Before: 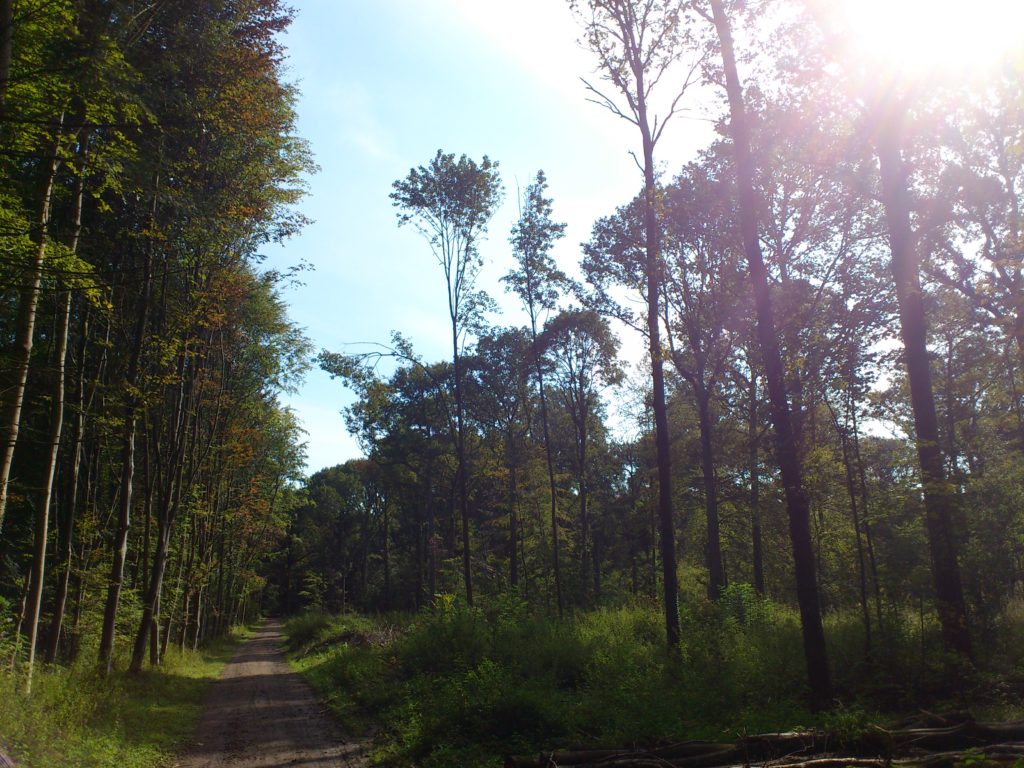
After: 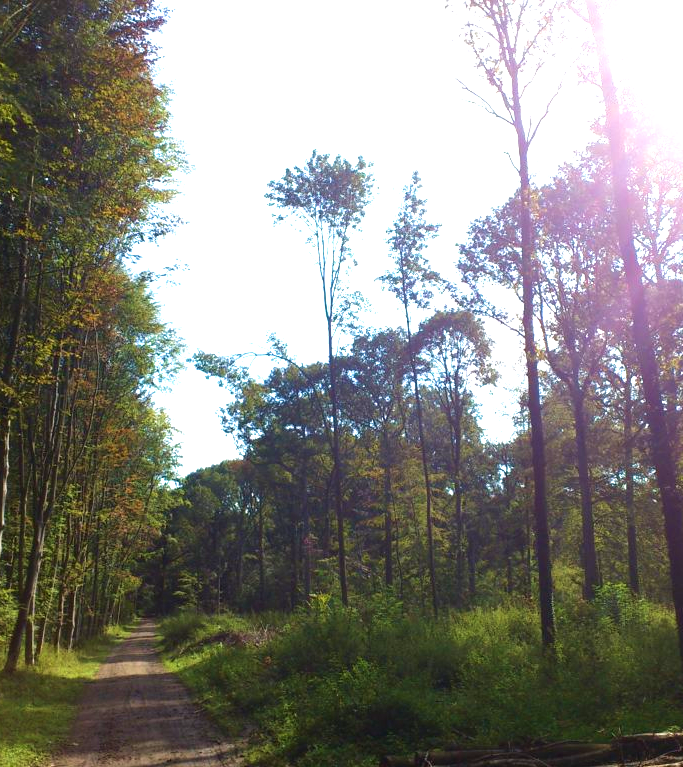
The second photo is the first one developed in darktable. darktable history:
exposure: exposure 1.138 EV, compensate highlight preservation false
crop and rotate: left 12.283%, right 20.935%
velvia: on, module defaults
